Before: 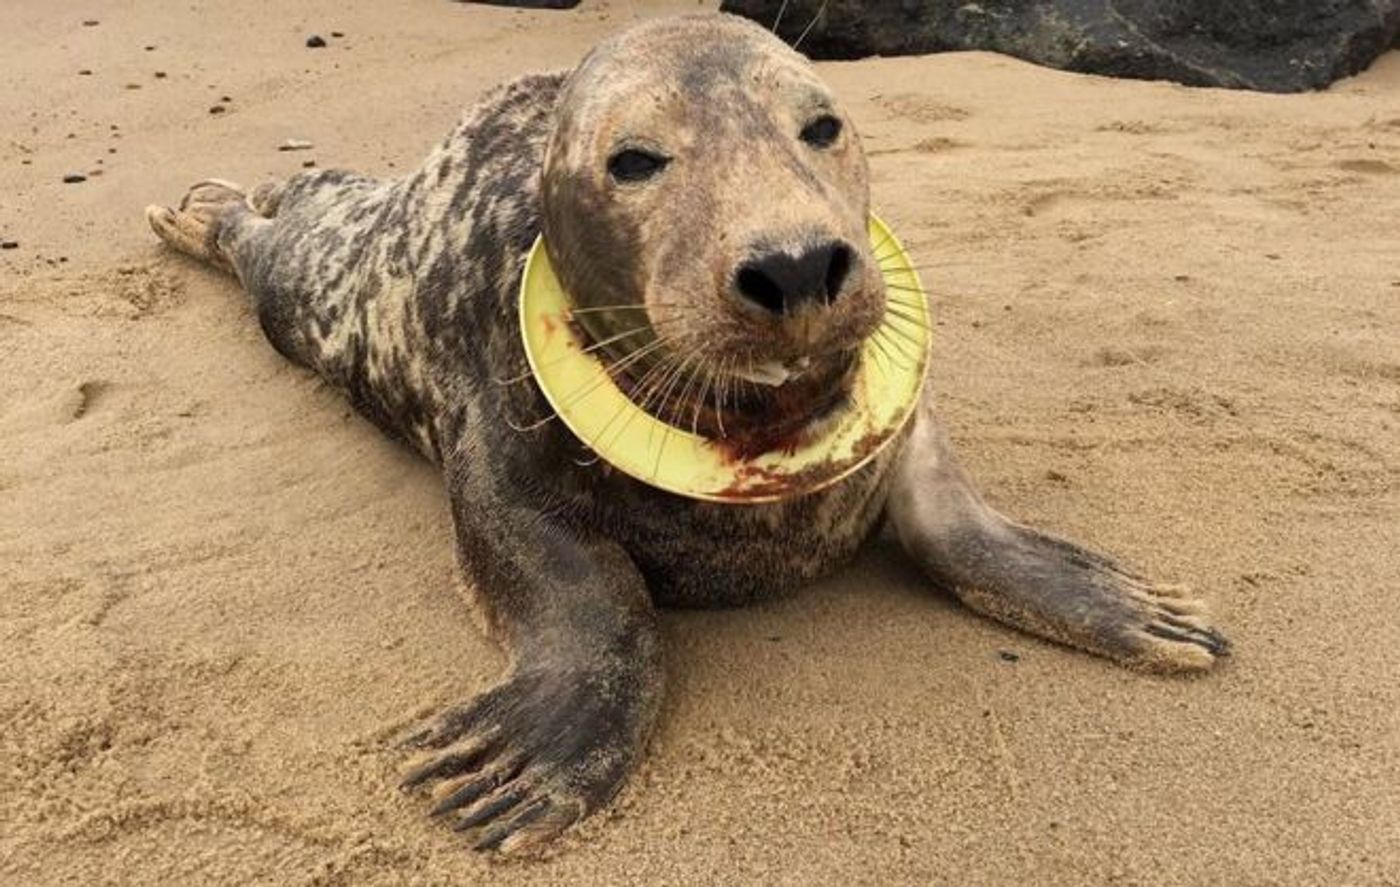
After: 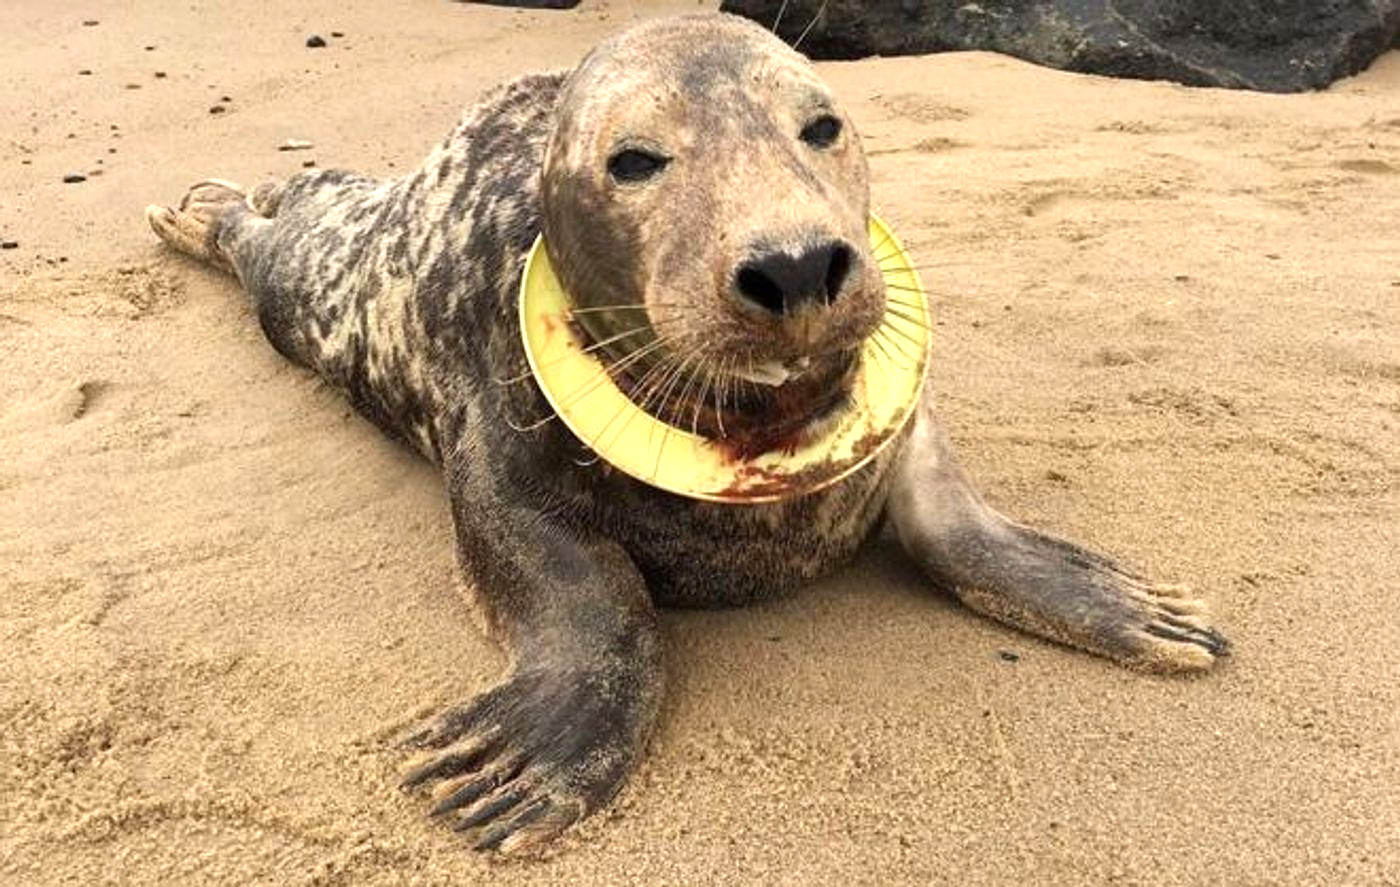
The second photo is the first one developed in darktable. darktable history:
exposure: exposure 0.525 EV, compensate highlight preservation false
sharpen: radius 1.303, amount 0.291, threshold 0.205
